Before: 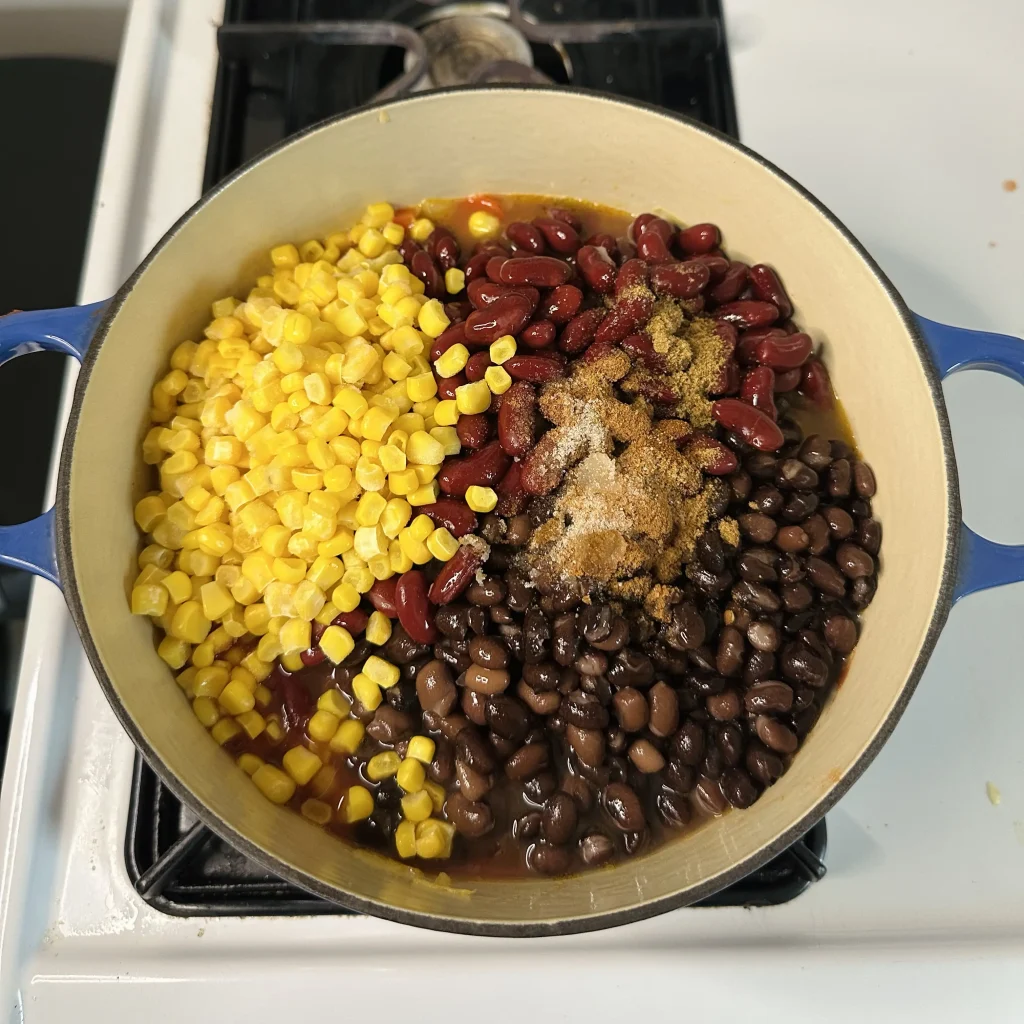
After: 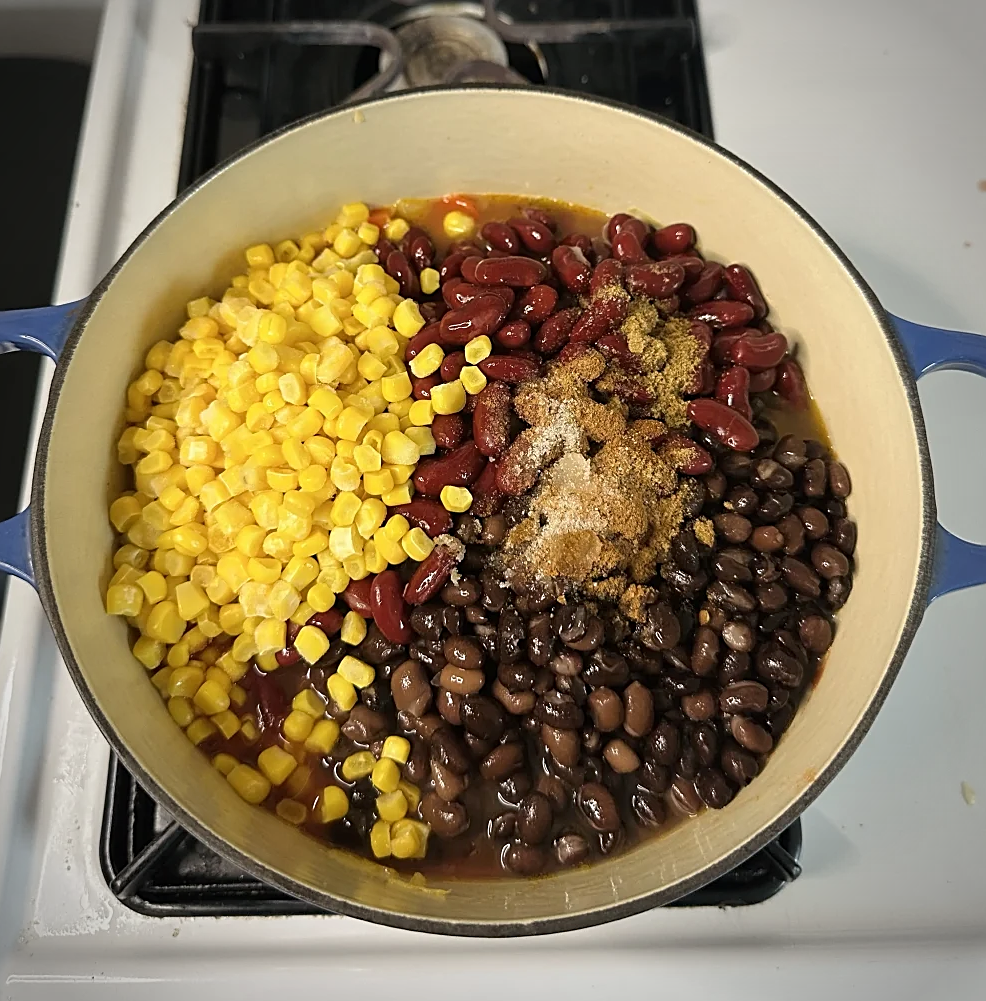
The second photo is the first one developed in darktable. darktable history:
crop and rotate: left 2.536%, right 1.107%, bottom 2.246%
sharpen: on, module defaults
vignetting: unbound false
